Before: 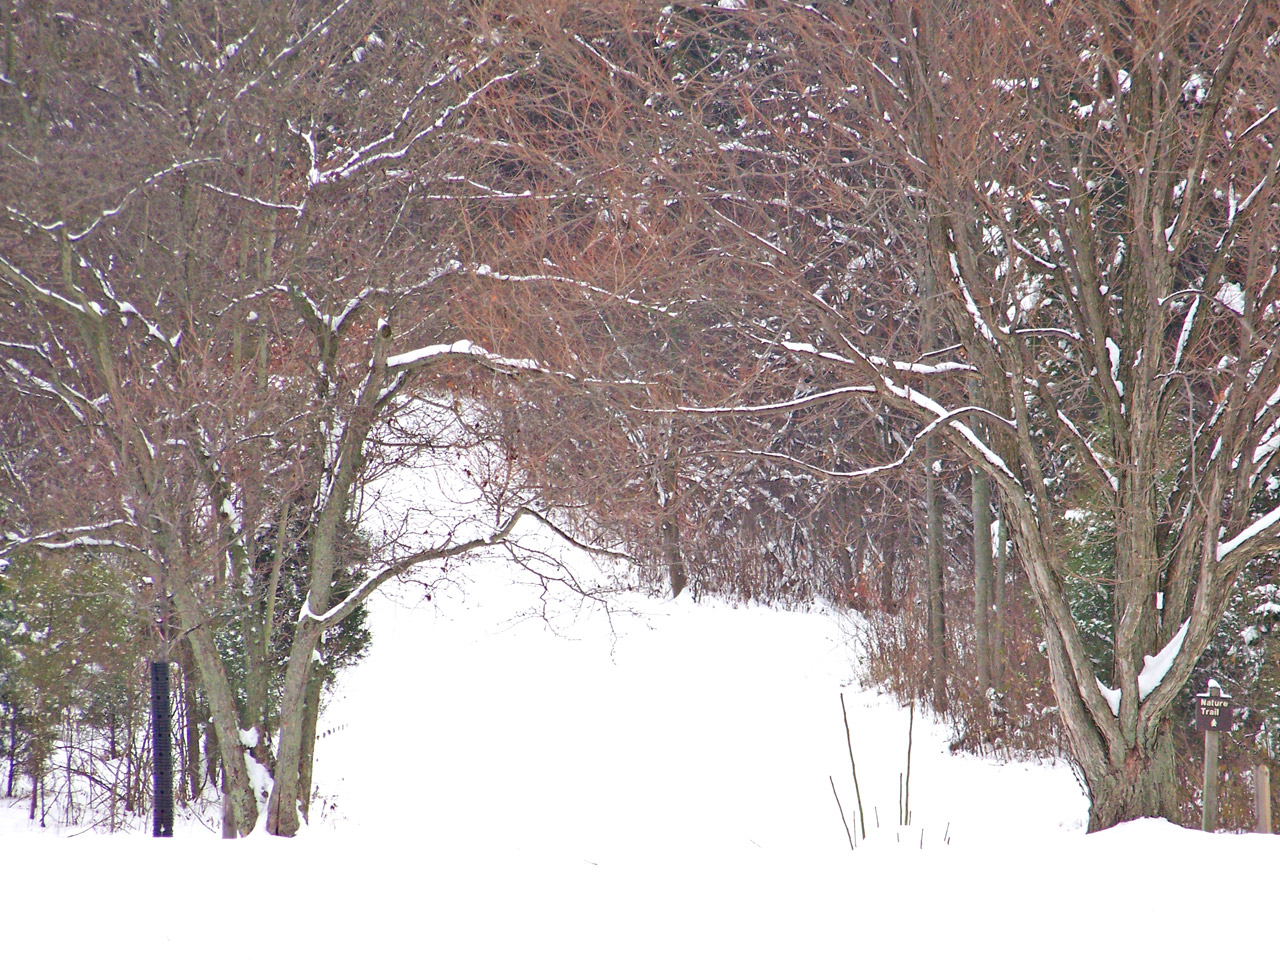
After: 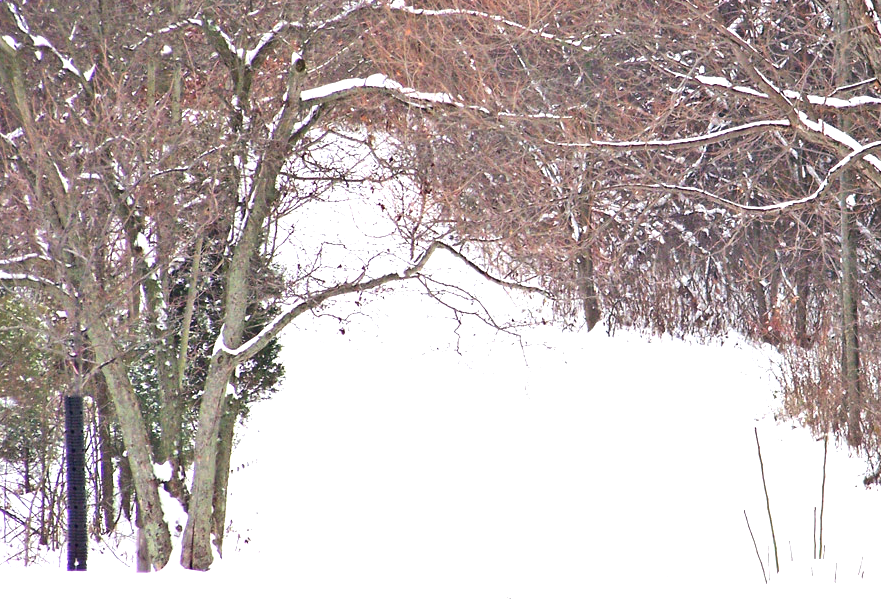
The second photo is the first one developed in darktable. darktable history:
tone equalizer: -8 EV -0.781 EV, -7 EV -0.696 EV, -6 EV -0.598 EV, -5 EV -0.393 EV, -3 EV 0.375 EV, -2 EV 0.6 EV, -1 EV 0.688 EV, +0 EV 0.775 EV, edges refinement/feathering 500, mask exposure compensation -1.57 EV, preserve details no
crop: left 6.745%, top 27.685%, right 24.349%, bottom 8.693%
